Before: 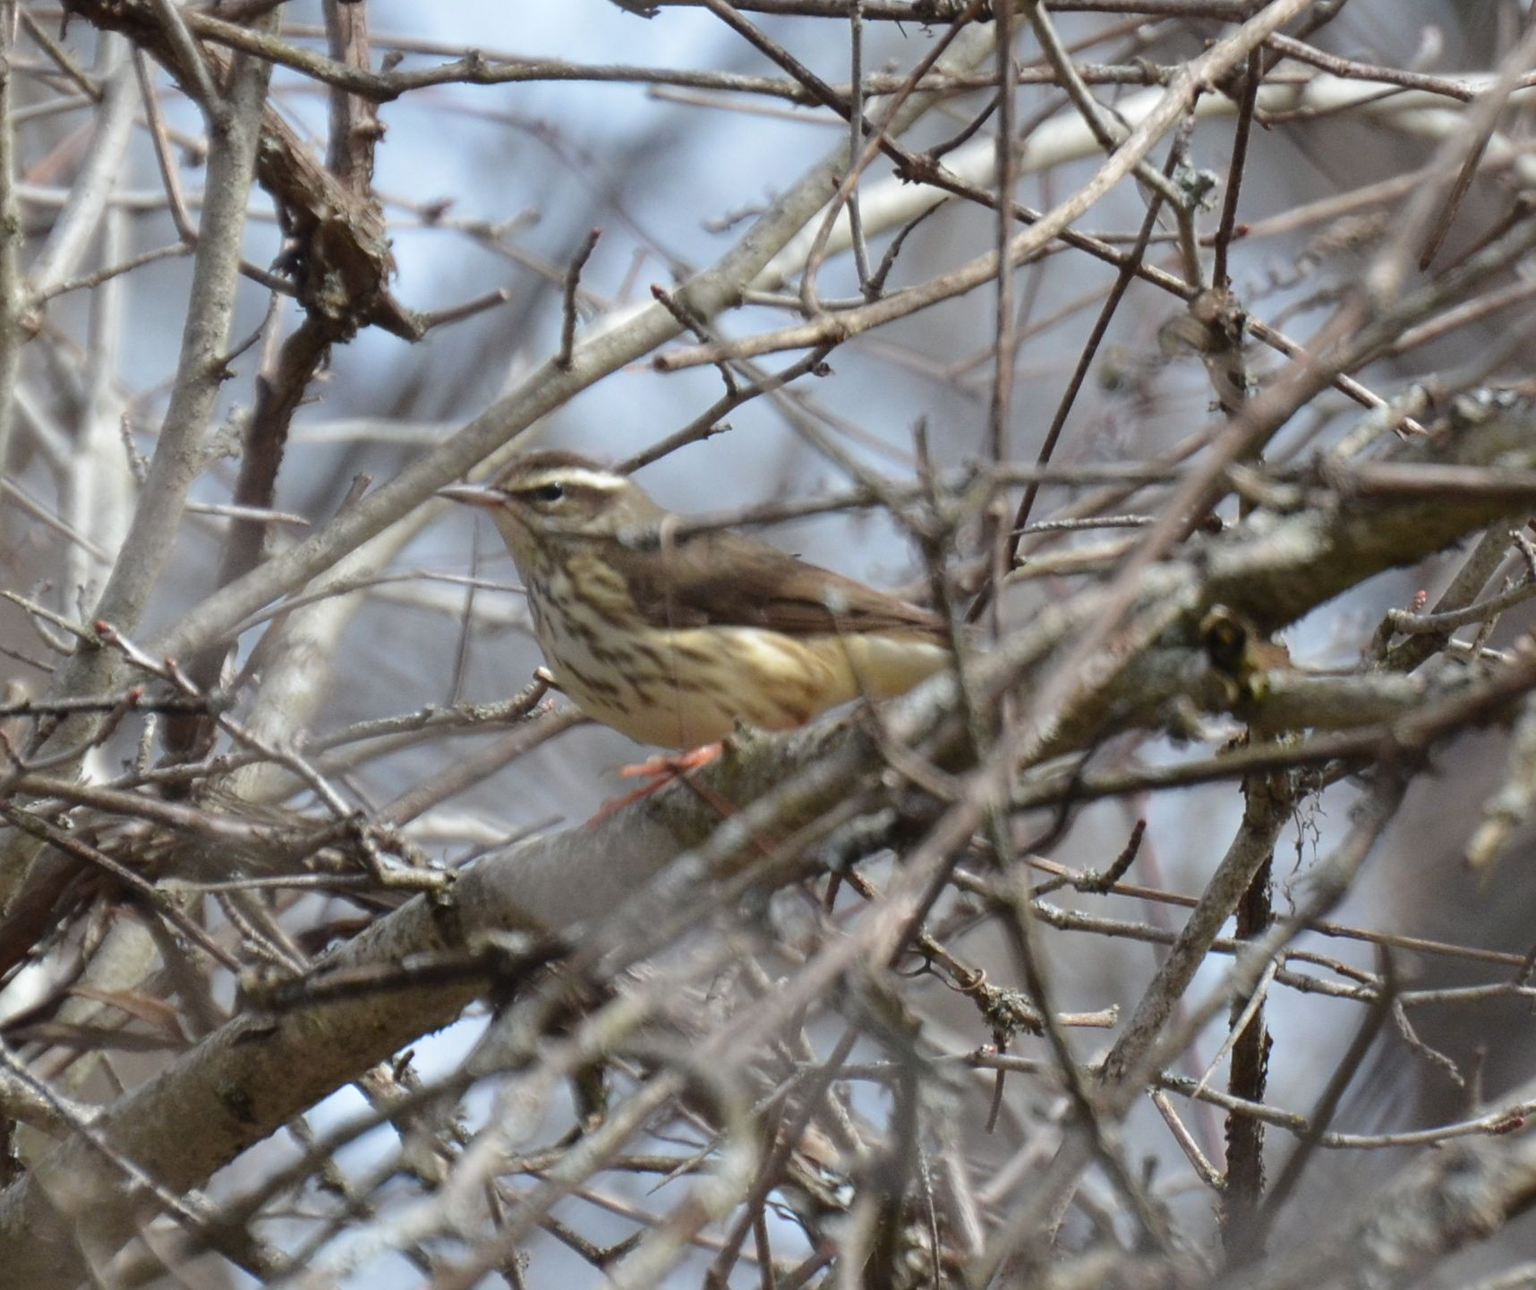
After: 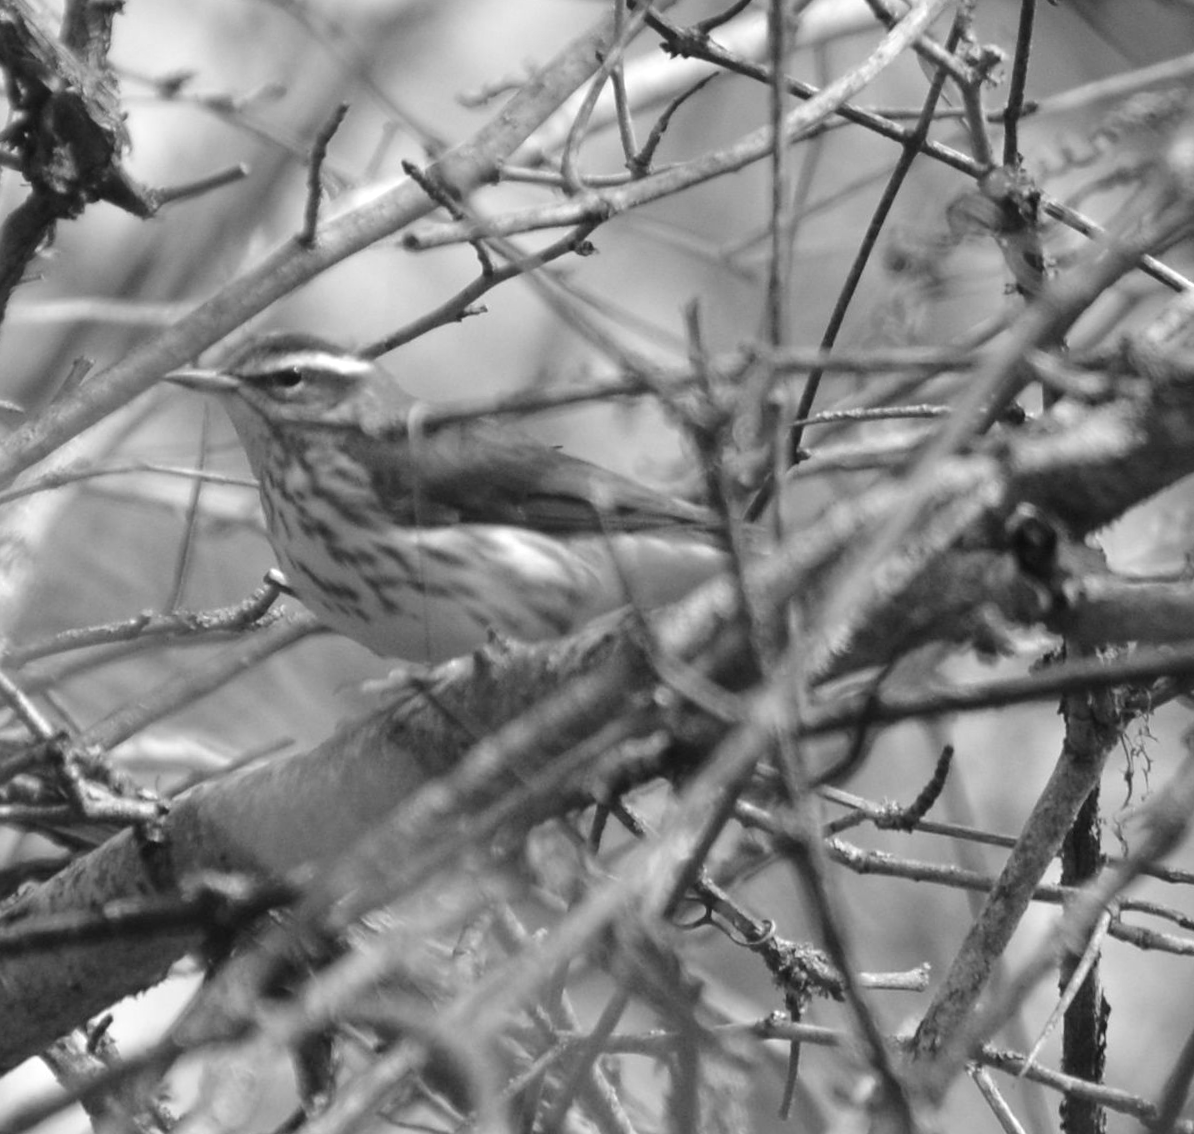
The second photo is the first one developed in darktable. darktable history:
rotate and perspective: rotation 0.215°, lens shift (vertical) -0.139, crop left 0.069, crop right 0.939, crop top 0.002, crop bottom 0.996
white balance: red 1.08, blue 0.791
exposure: exposure 0.2 EV, compensate highlight preservation false
crop: left 16.768%, top 8.653%, right 8.362%, bottom 12.485%
monochrome: a 32, b 64, size 2.3
